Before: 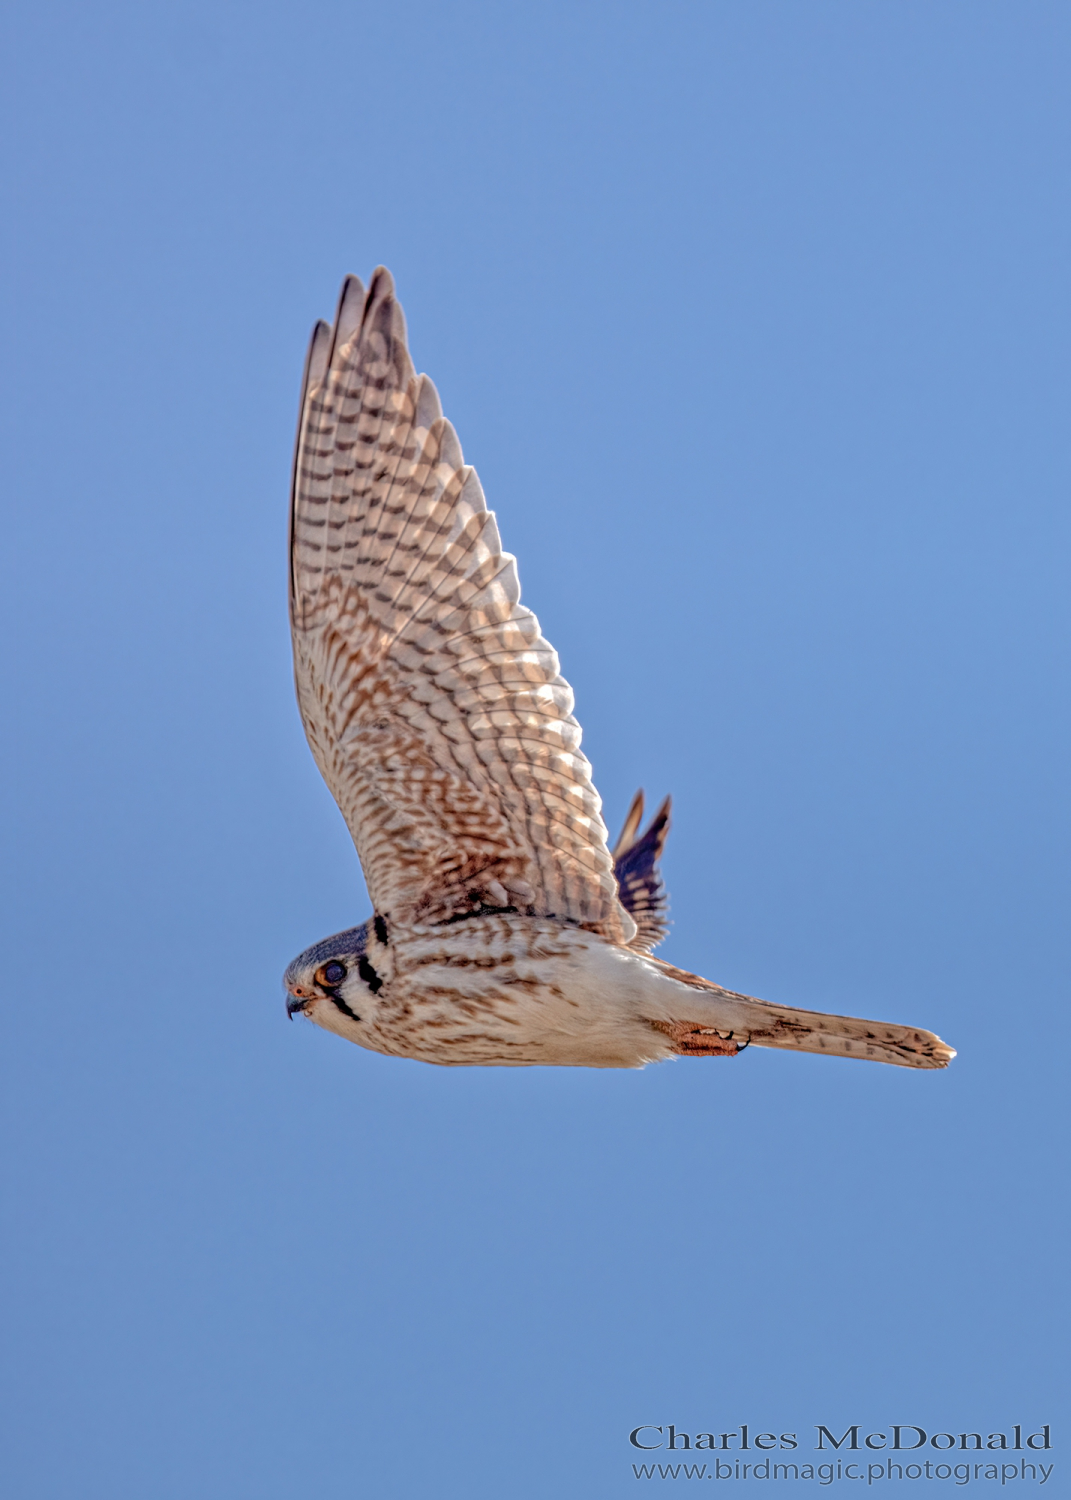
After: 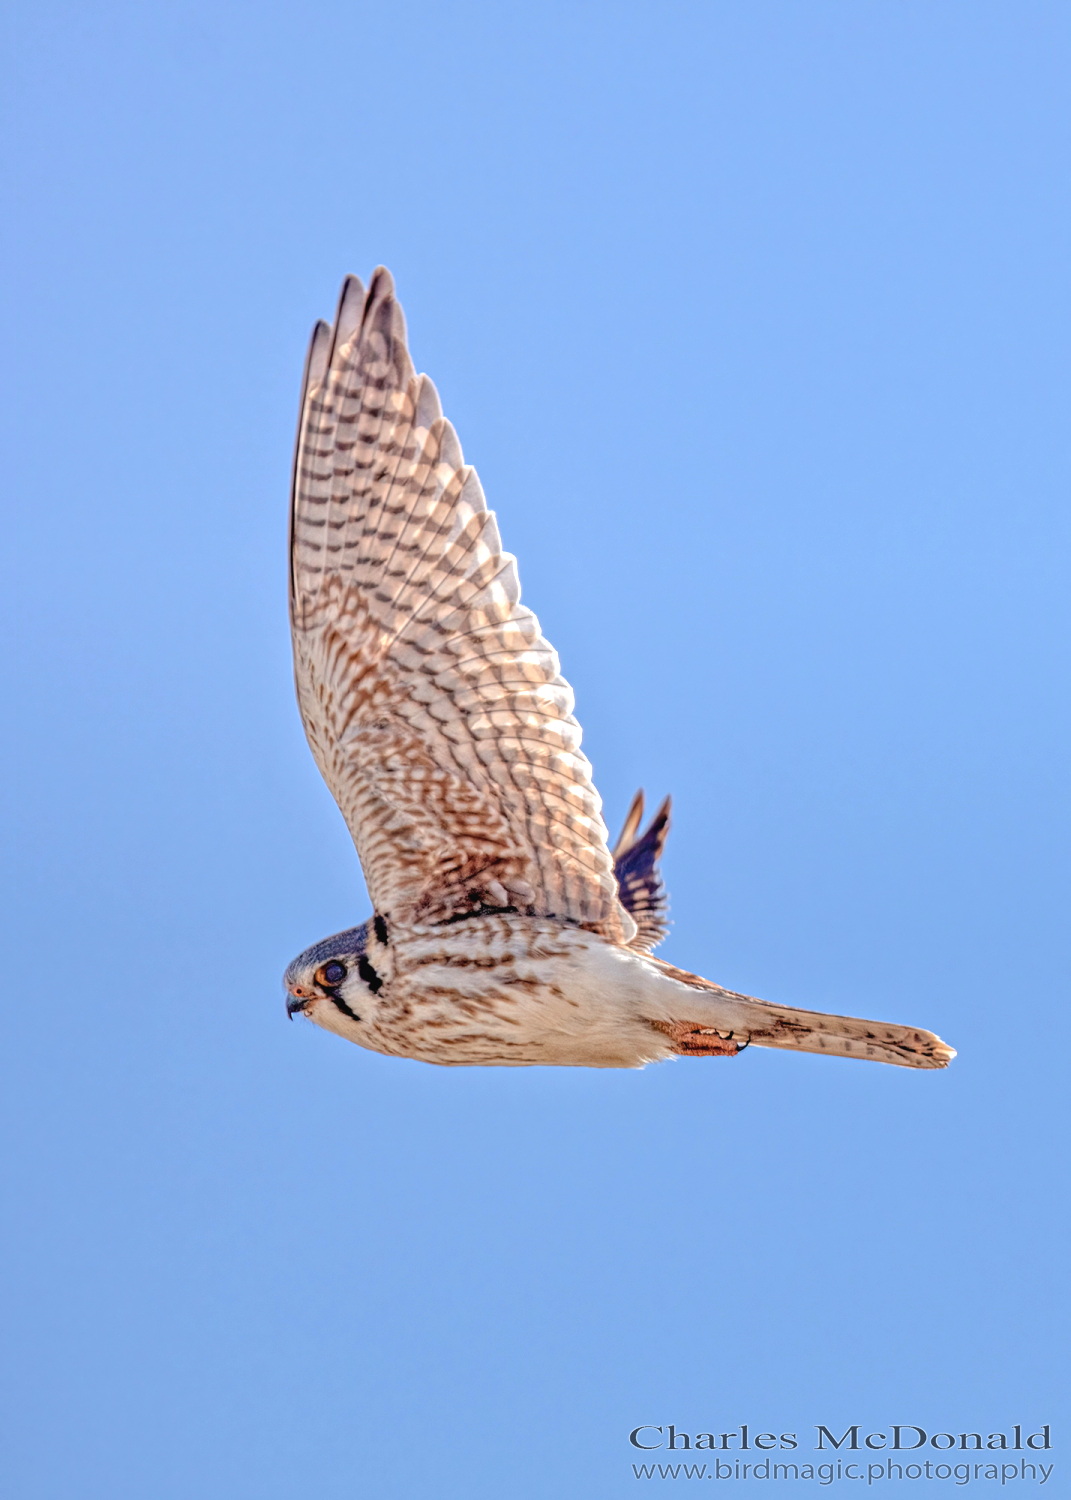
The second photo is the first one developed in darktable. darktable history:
exposure: black level correction -0.002, exposure 0.547 EV, compensate highlight preservation false
